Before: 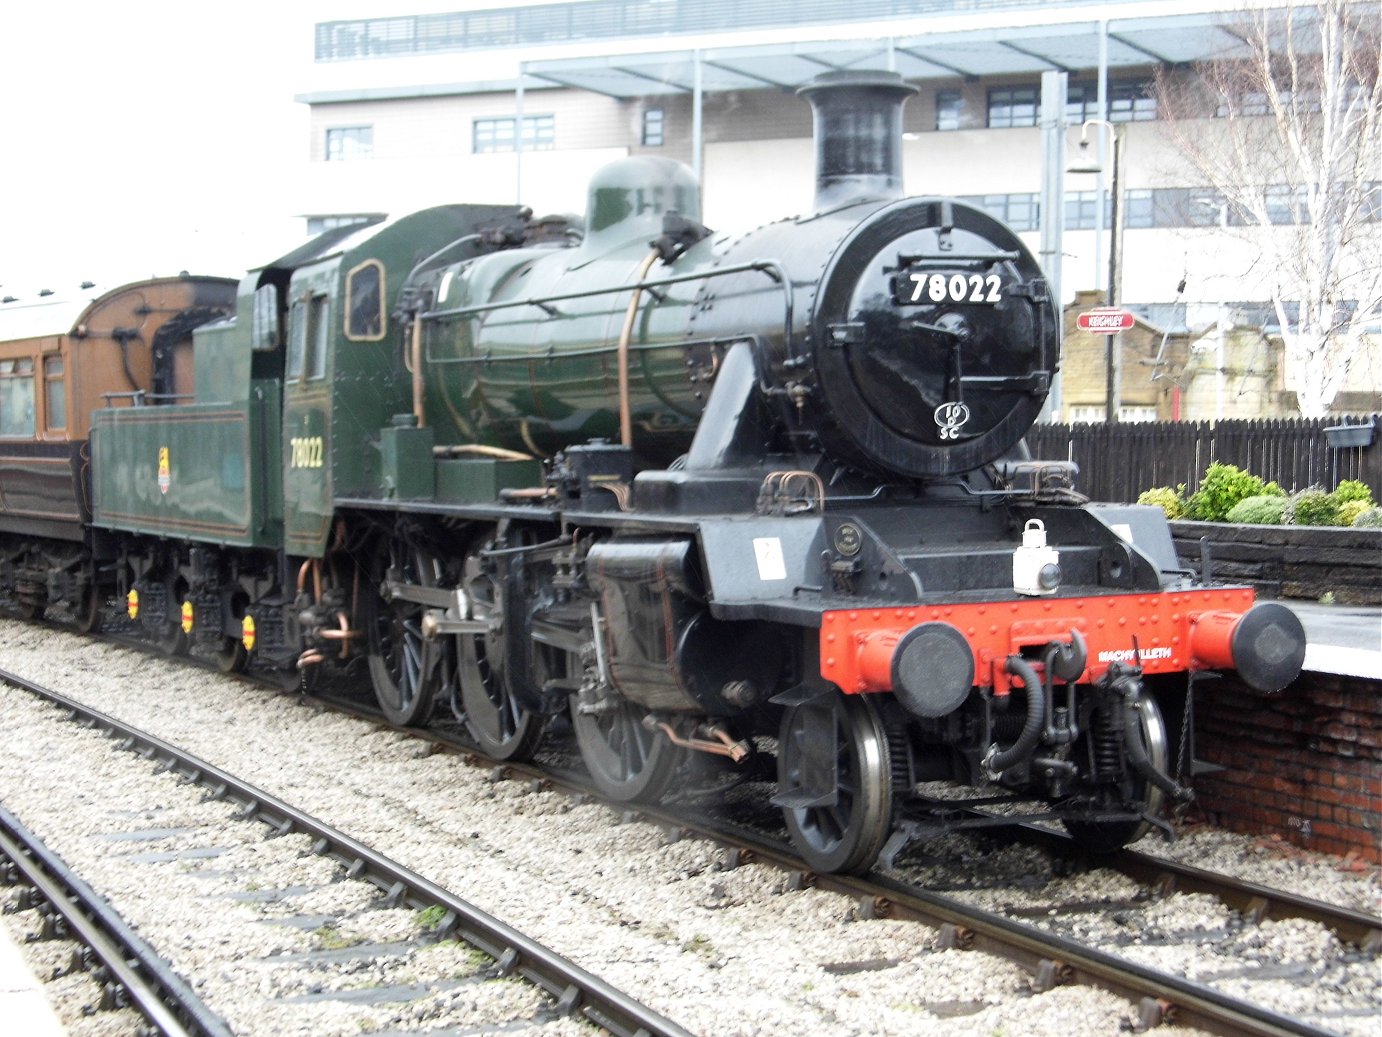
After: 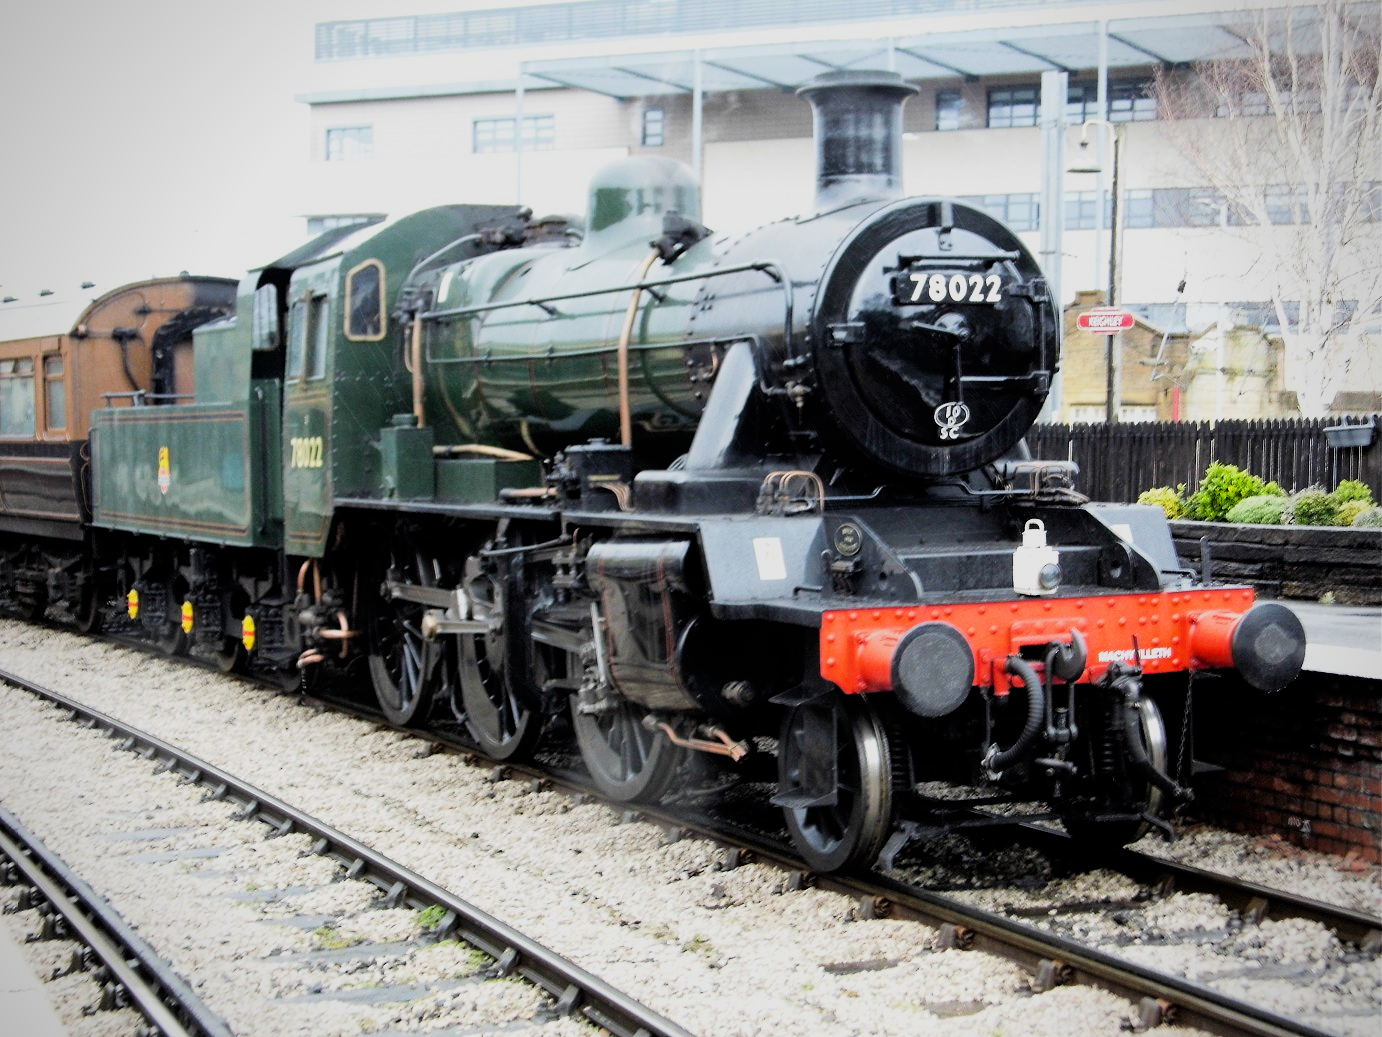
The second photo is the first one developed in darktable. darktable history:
tone equalizer: on, module defaults
color balance rgb: perceptual saturation grading › global saturation 20%, global vibrance 20%
filmic rgb: black relative exposure -5 EV, hardness 2.88, contrast 1.3, highlights saturation mix -30%
vignetting: fall-off radius 60.92%
